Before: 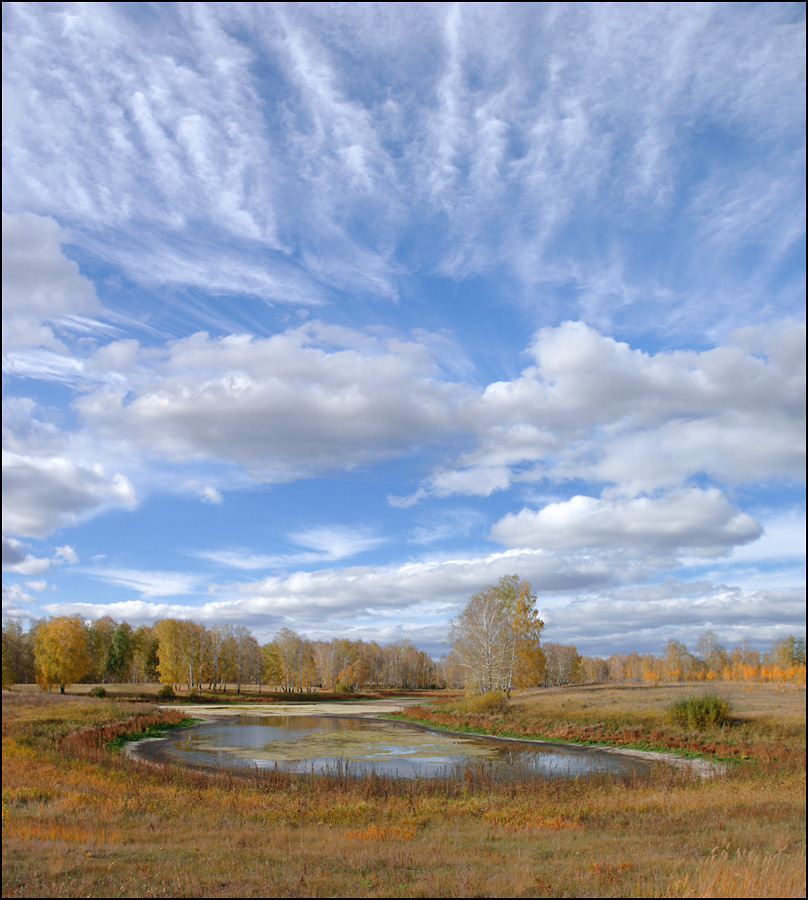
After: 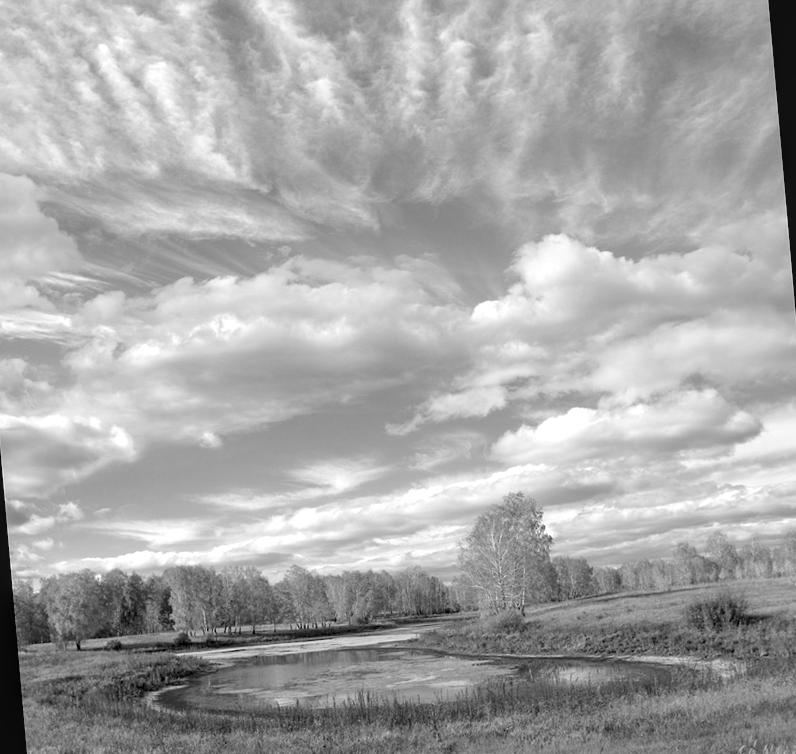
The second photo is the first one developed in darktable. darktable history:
color correction: highlights a* 17.88, highlights b* 18.79
rgb levels: preserve colors max RGB
rotate and perspective: rotation -5°, crop left 0.05, crop right 0.952, crop top 0.11, crop bottom 0.89
exposure: black level correction 0.005, exposure 0.417 EV, compensate highlight preservation false
local contrast: on, module defaults
monochrome: a 30.25, b 92.03
